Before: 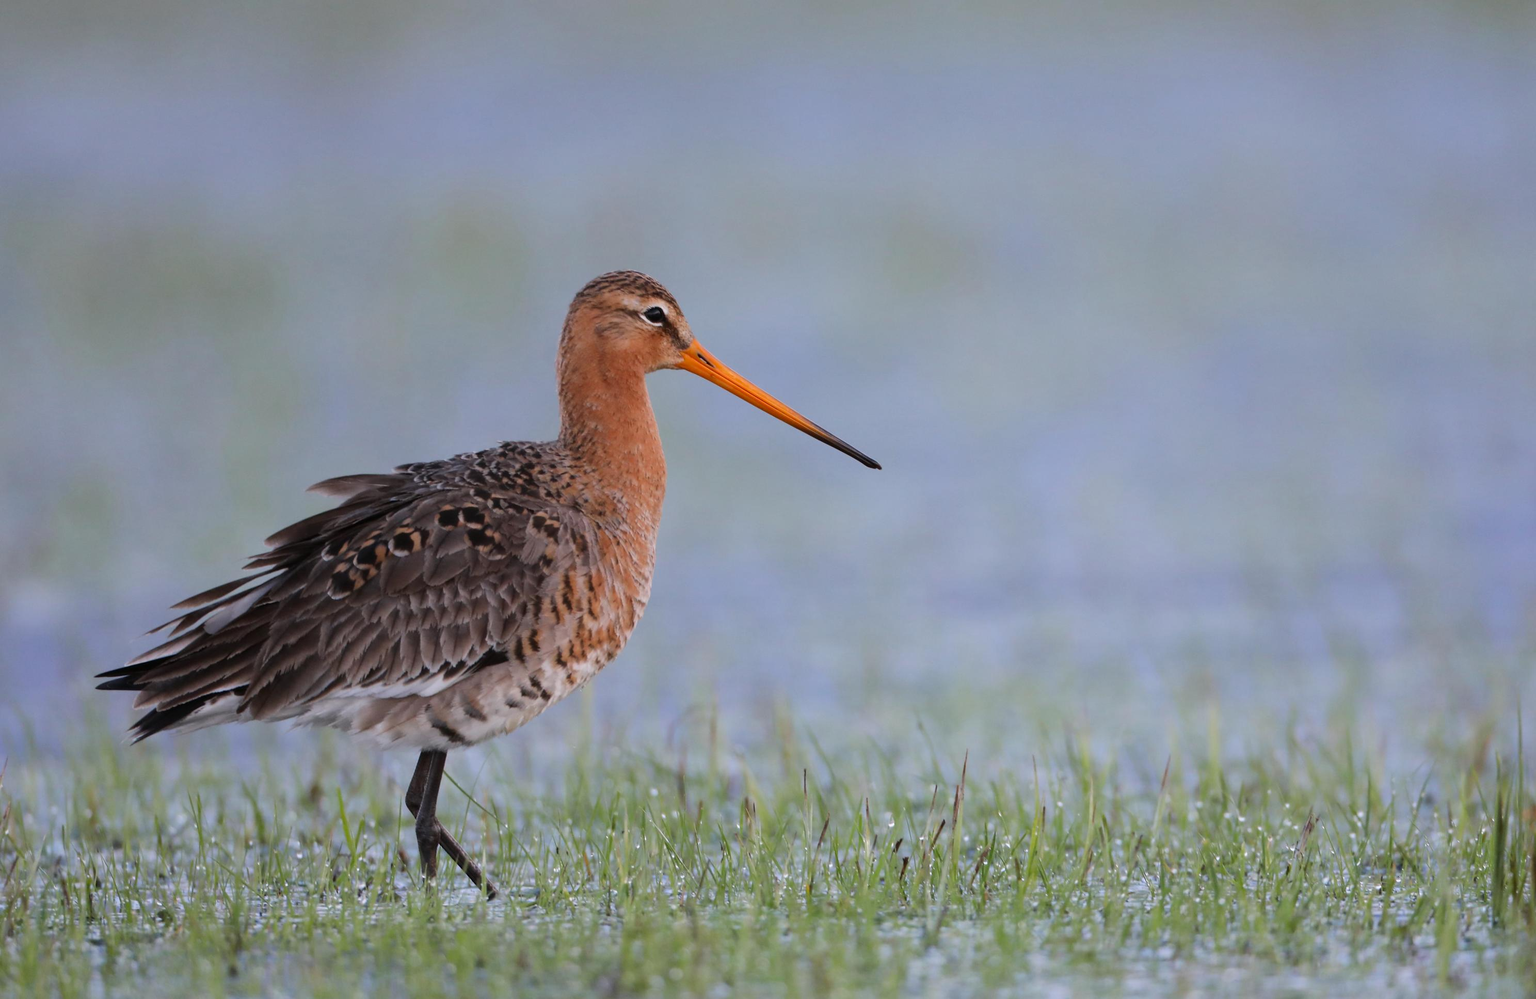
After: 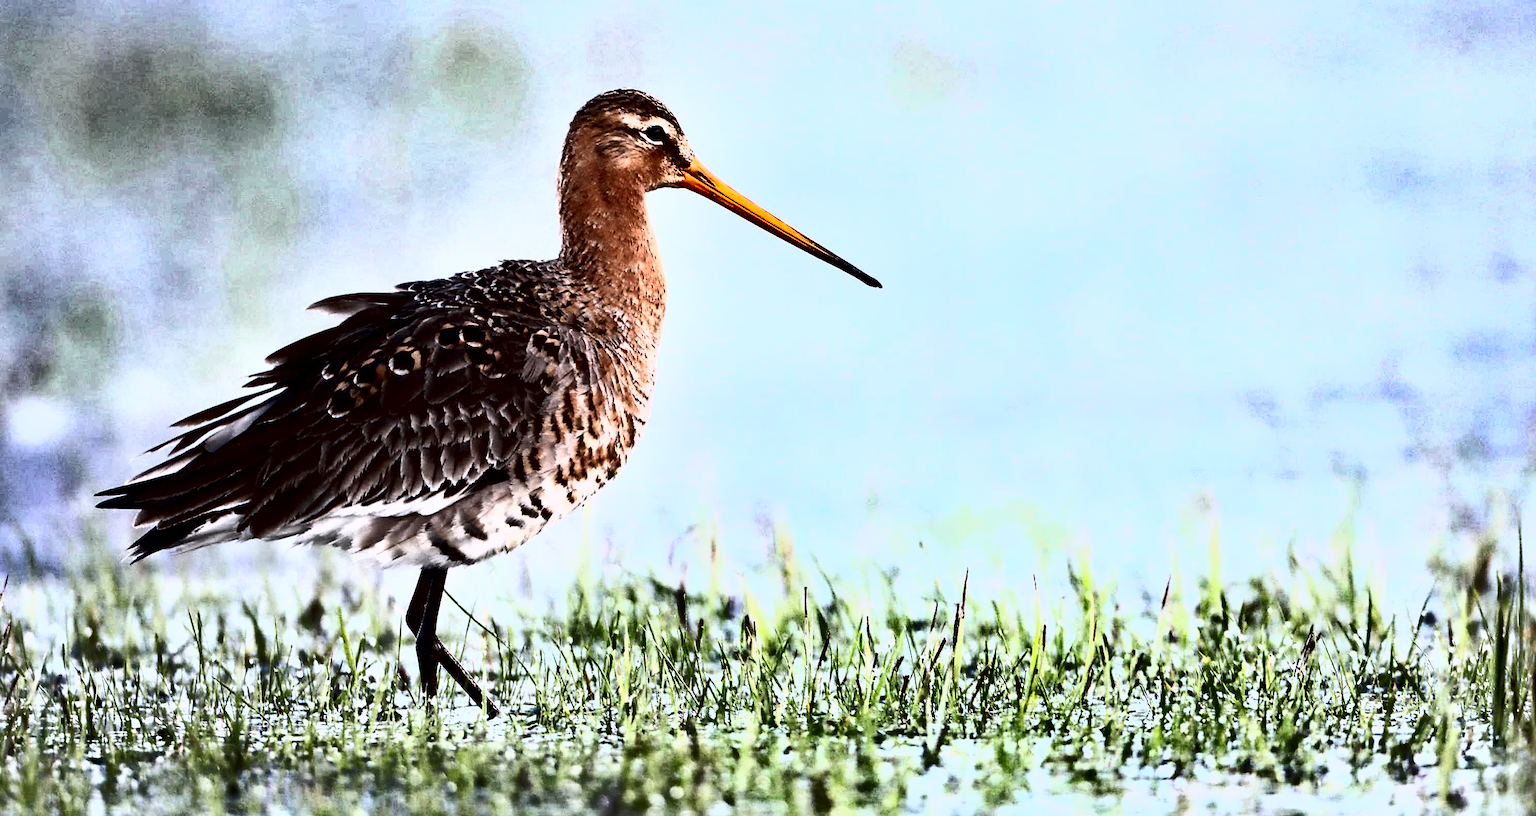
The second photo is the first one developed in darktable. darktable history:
exposure: exposure 0.123 EV, compensate exposure bias true, compensate highlight preservation false
sharpen: on, module defaults
contrast brightness saturation: contrast 0.223
tone equalizer: on, module defaults
crop and rotate: top 18.219%
tone curve: curves: ch0 [(0, 0) (0.003, 0) (0.011, 0) (0.025, 0) (0.044, 0.001) (0.069, 0.003) (0.1, 0.003) (0.136, 0.006) (0.177, 0.014) (0.224, 0.056) (0.277, 0.128) (0.335, 0.218) (0.399, 0.346) (0.468, 0.512) (0.543, 0.713) (0.623, 0.898) (0.709, 0.987) (0.801, 0.99) (0.898, 0.99) (1, 1)], color space Lab, independent channels, preserve colors none
shadows and highlights: shadows 24.68, highlights -77.85, soften with gaussian
